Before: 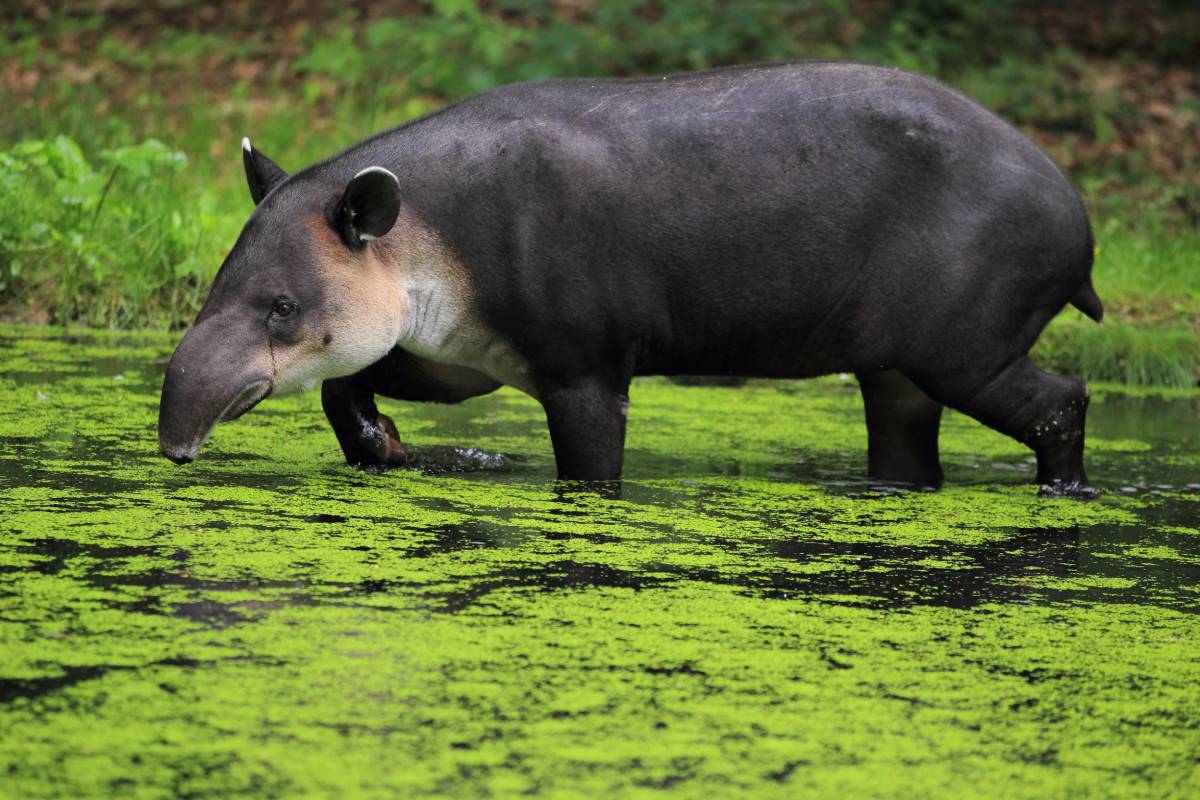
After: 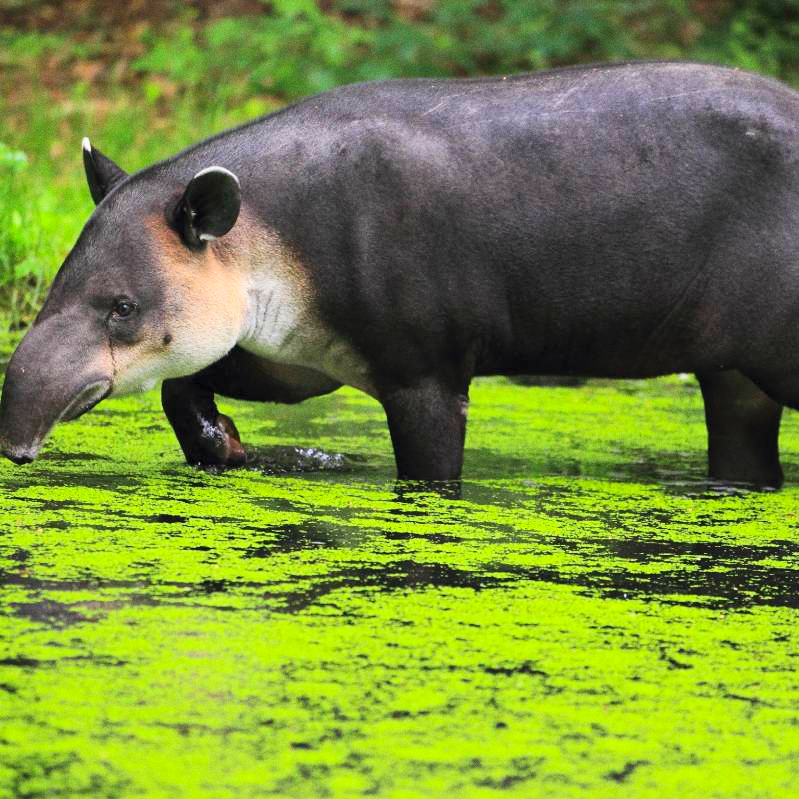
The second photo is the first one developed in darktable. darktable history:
crop and rotate: left 13.342%, right 19.991%
grain: coarseness 0.09 ISO
contrast brightness saturation: contrast 0.24, brightness 0.26, saturation 0.39
